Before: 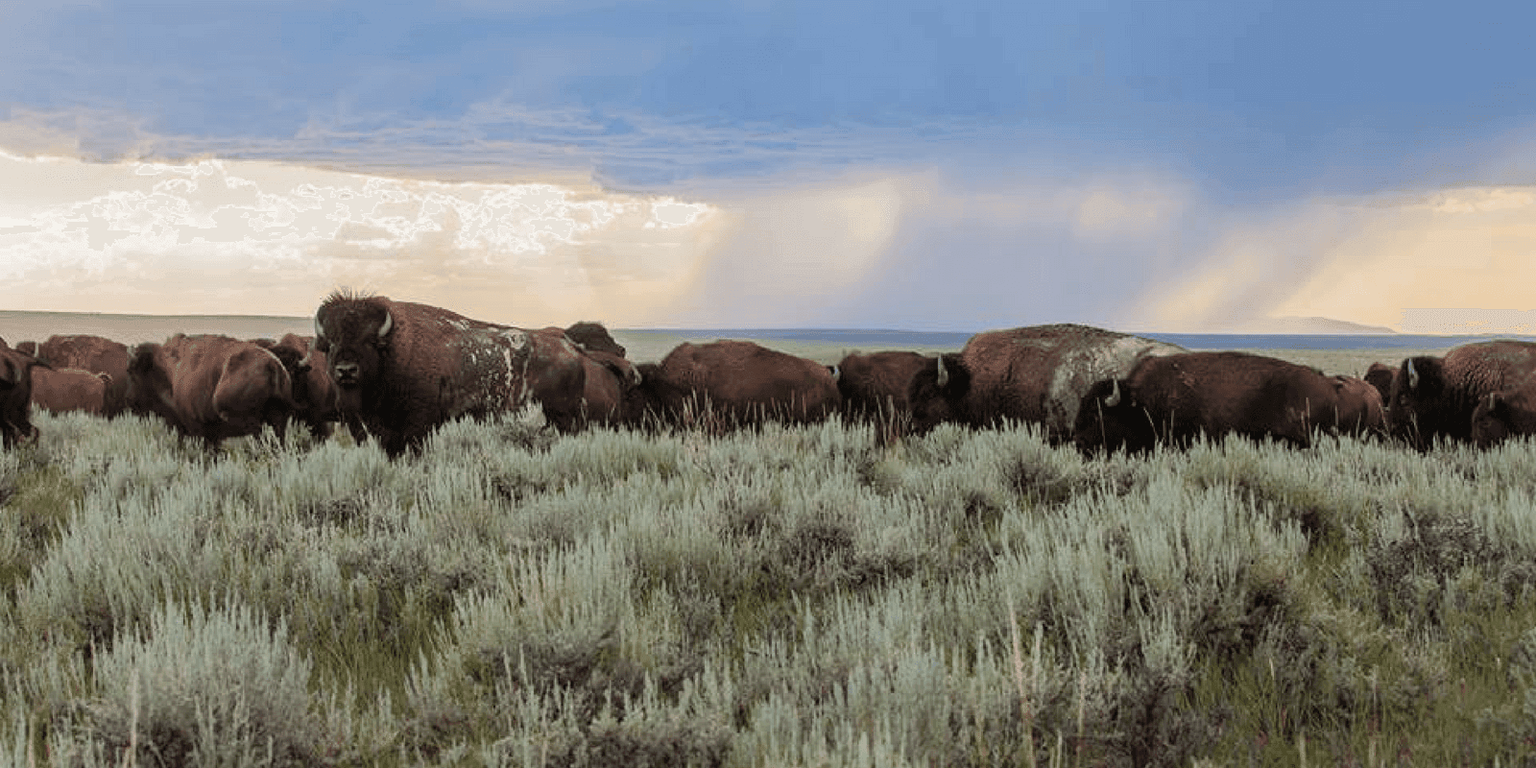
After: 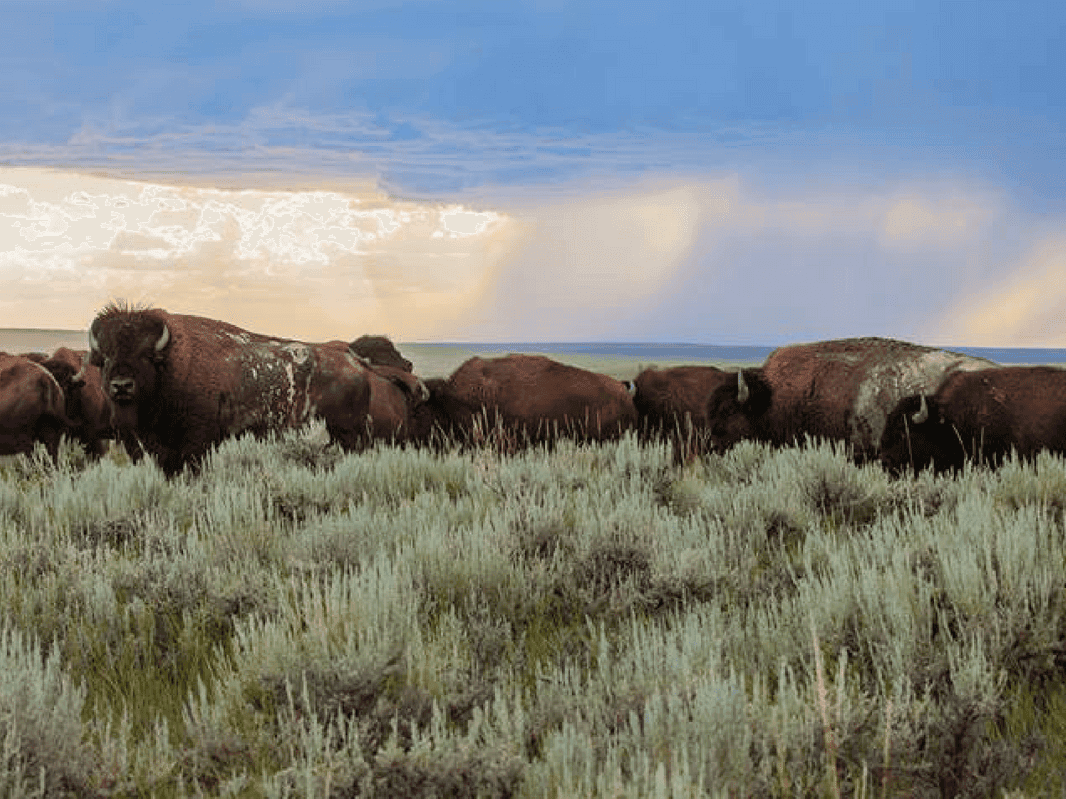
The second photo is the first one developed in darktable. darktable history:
color balance rgb: perceptual saturation grading › global saturation 20%, global vibrance 20%
crop and rotate: left 15.055%, right 18.278%
